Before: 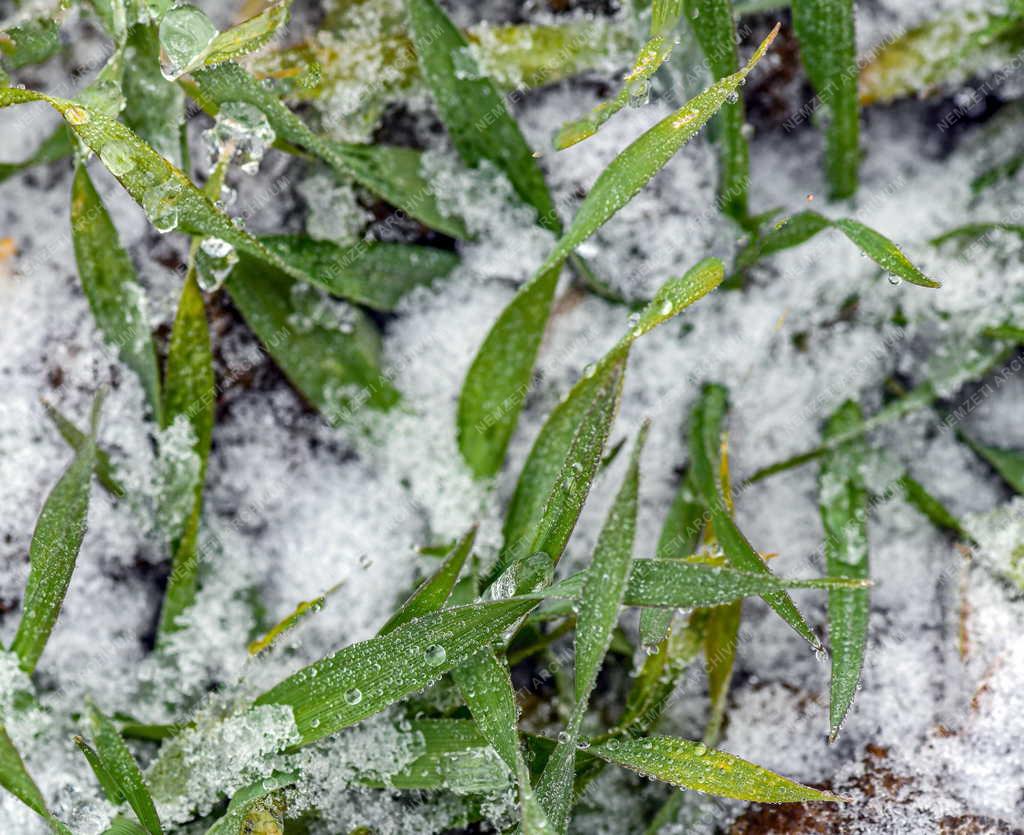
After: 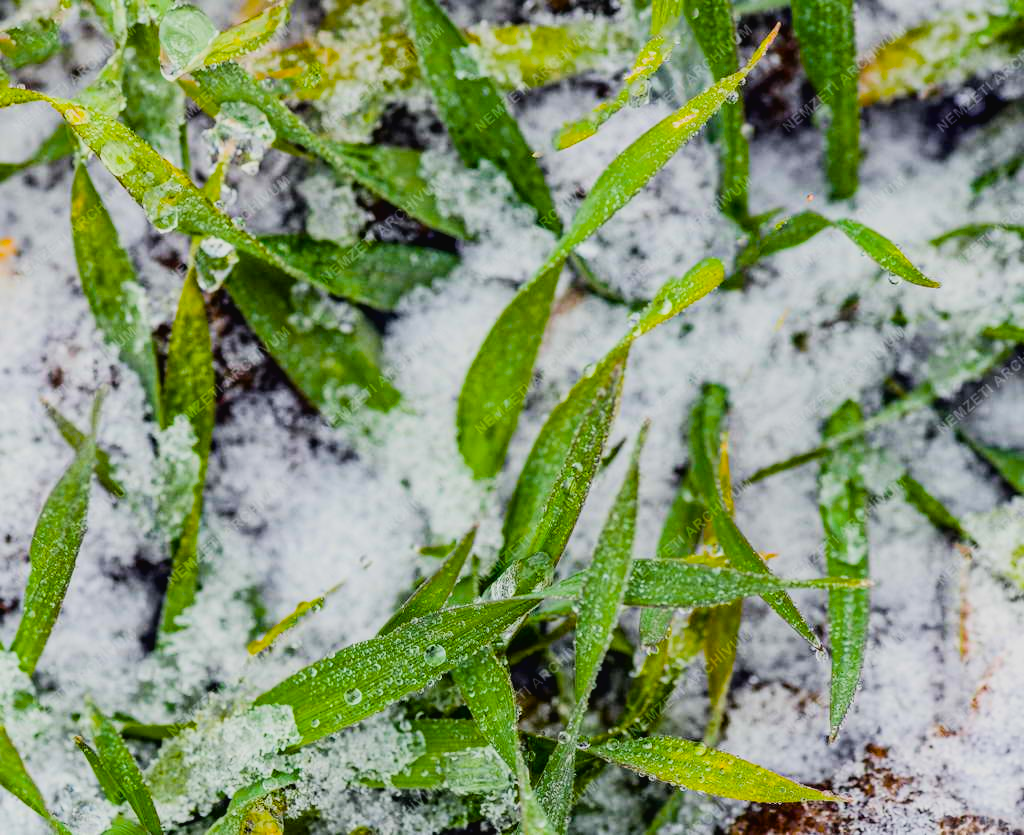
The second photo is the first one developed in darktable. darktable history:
color balance rgb: linear chroma grading › global chroma 15%, perceptual saturation grading › global saturation 30%
filmic rgb: black relative exposure -7.32 EV, white relative exposure 5.09 EV, hardness 3.2
tone curve: curves: ch0 [(0.016, 0.023) (0.248, 0.252) (0.732, 0.797) (1, 1)], color space Lab, linked channels, preserve colors none
